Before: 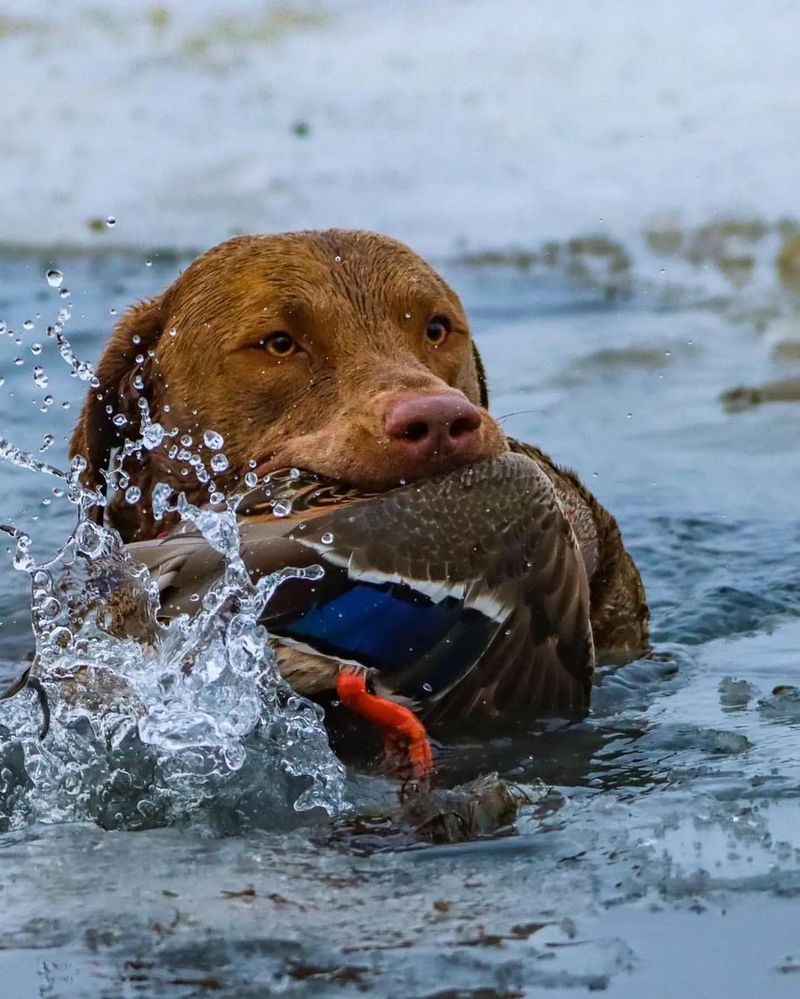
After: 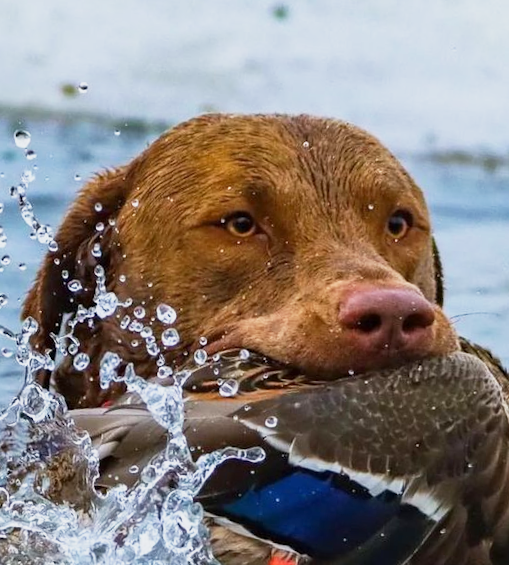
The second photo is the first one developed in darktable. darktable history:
crop and rotate: angle -4.99°, left 2.122%, top 6.945%, right 27.566%, bottom 30.519%
base curve: curves: ch0 [(0, 0) (0.088, 0.125) (0.176, 0.251) (0.354, 0.501) (0.613, 0.749) (1, 0.877)], preserve colors none
